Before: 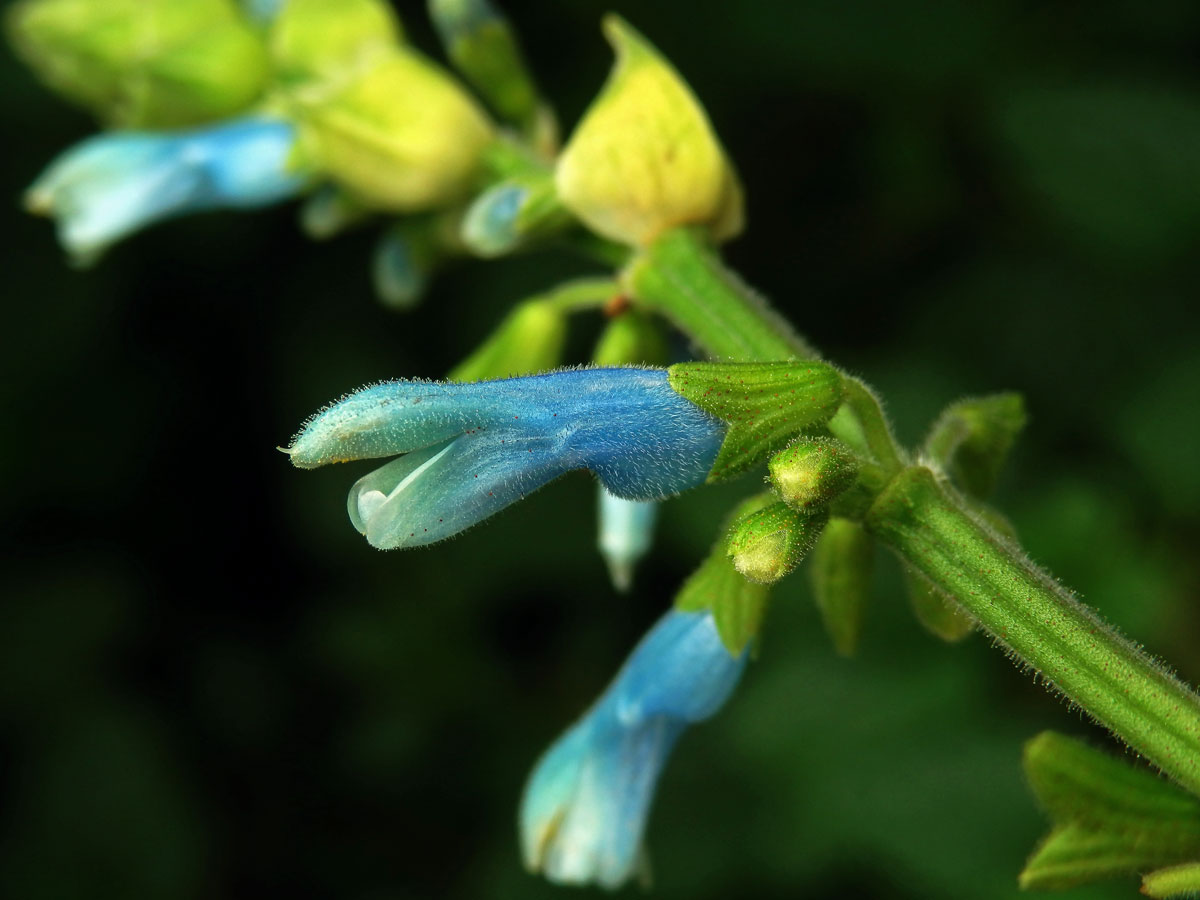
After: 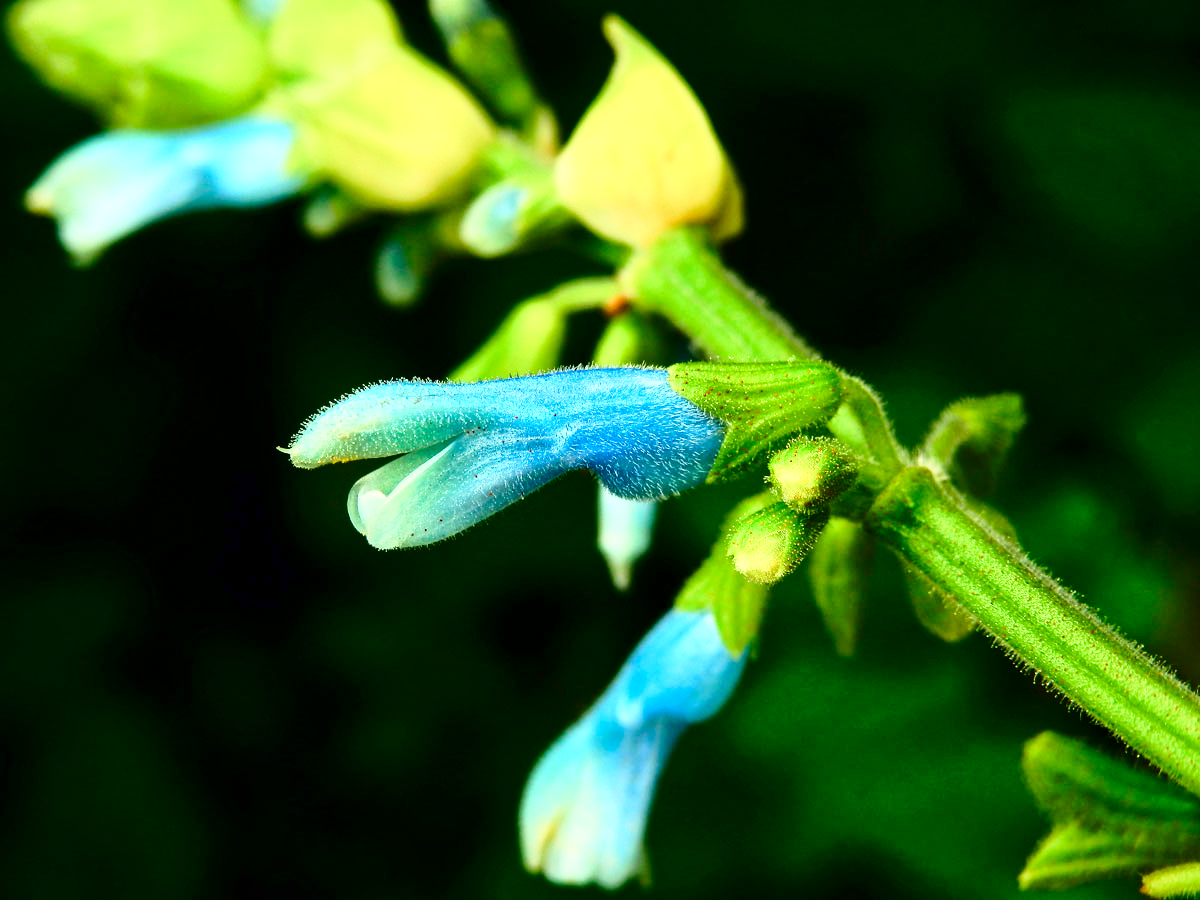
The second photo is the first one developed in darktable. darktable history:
local contrast: mode bilateral grid, contrast 20, coarseness 50, detail 132%, midtone range 0.2
contrast brightness saturation: contrast 0.19, brightness -0.11, saturation 0.21
base curve: curves: ch0 [(0, 0) (0.018, 0.026) (0.143, 0.37) (0.33, 0.731) (0.458, 0.853) (0.735, 0.965) (0.905, 0.986) (1, 1)]
color balance rgb: shadows lift › chroma 1%, shadows lift › hue 113°, highlights gain › chroma 0.2%, highlights gain › hue 333°, perceptual saturation grading › global saturation 20%, perceptual saturation grading › highlights -50%, perceptual saturation grading › shadows 25%, contrast -10%
